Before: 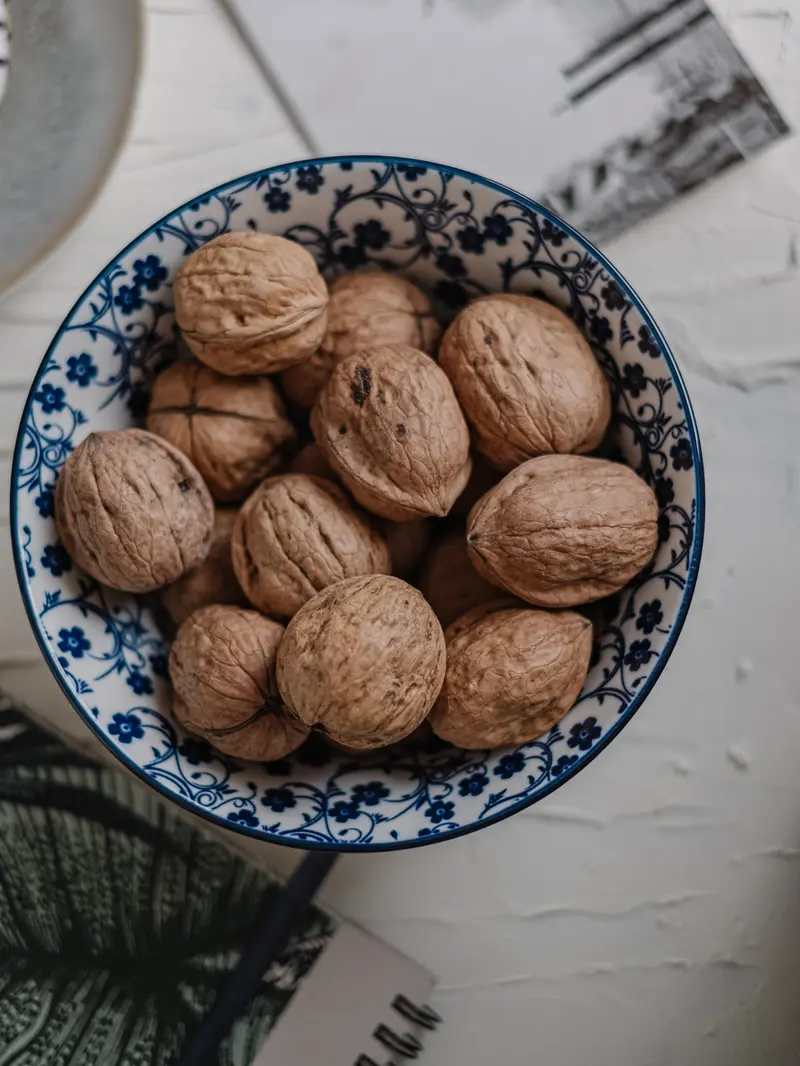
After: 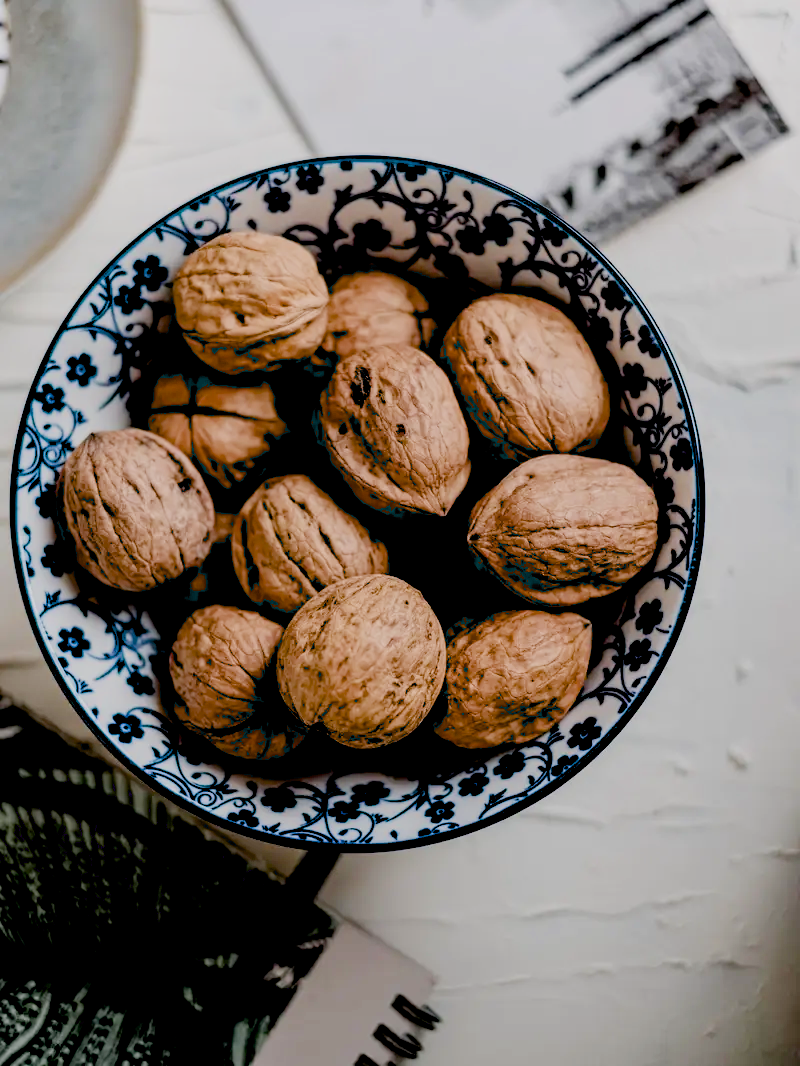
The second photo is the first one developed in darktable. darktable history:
exposure: black level correction 0.034, exposure 0.906 EV, compensate exposure bias true, compensate highlight preservation false
filmic rgb: black relative exposure -7.09 EV, white relative exposure 5.38 EV, hardness 3.03, iterations of high-quality reconstruction 0
